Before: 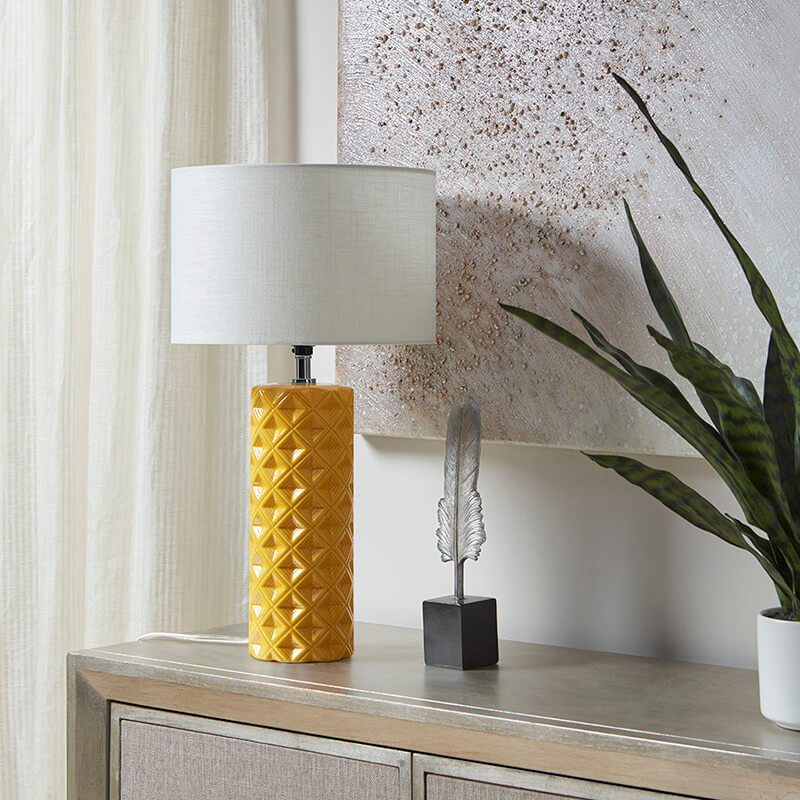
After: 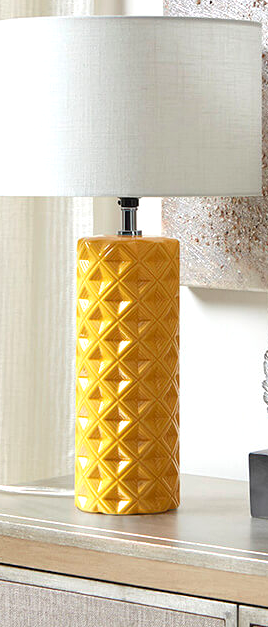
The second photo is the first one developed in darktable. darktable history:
crop and rotate: left 21.77%, top 18.528%, right 44.676%, bottom 2.997%
exposure: black level correction 0.001, exposure 0.5 EV, compensate exposure bias true, compensate highlight preservation false
